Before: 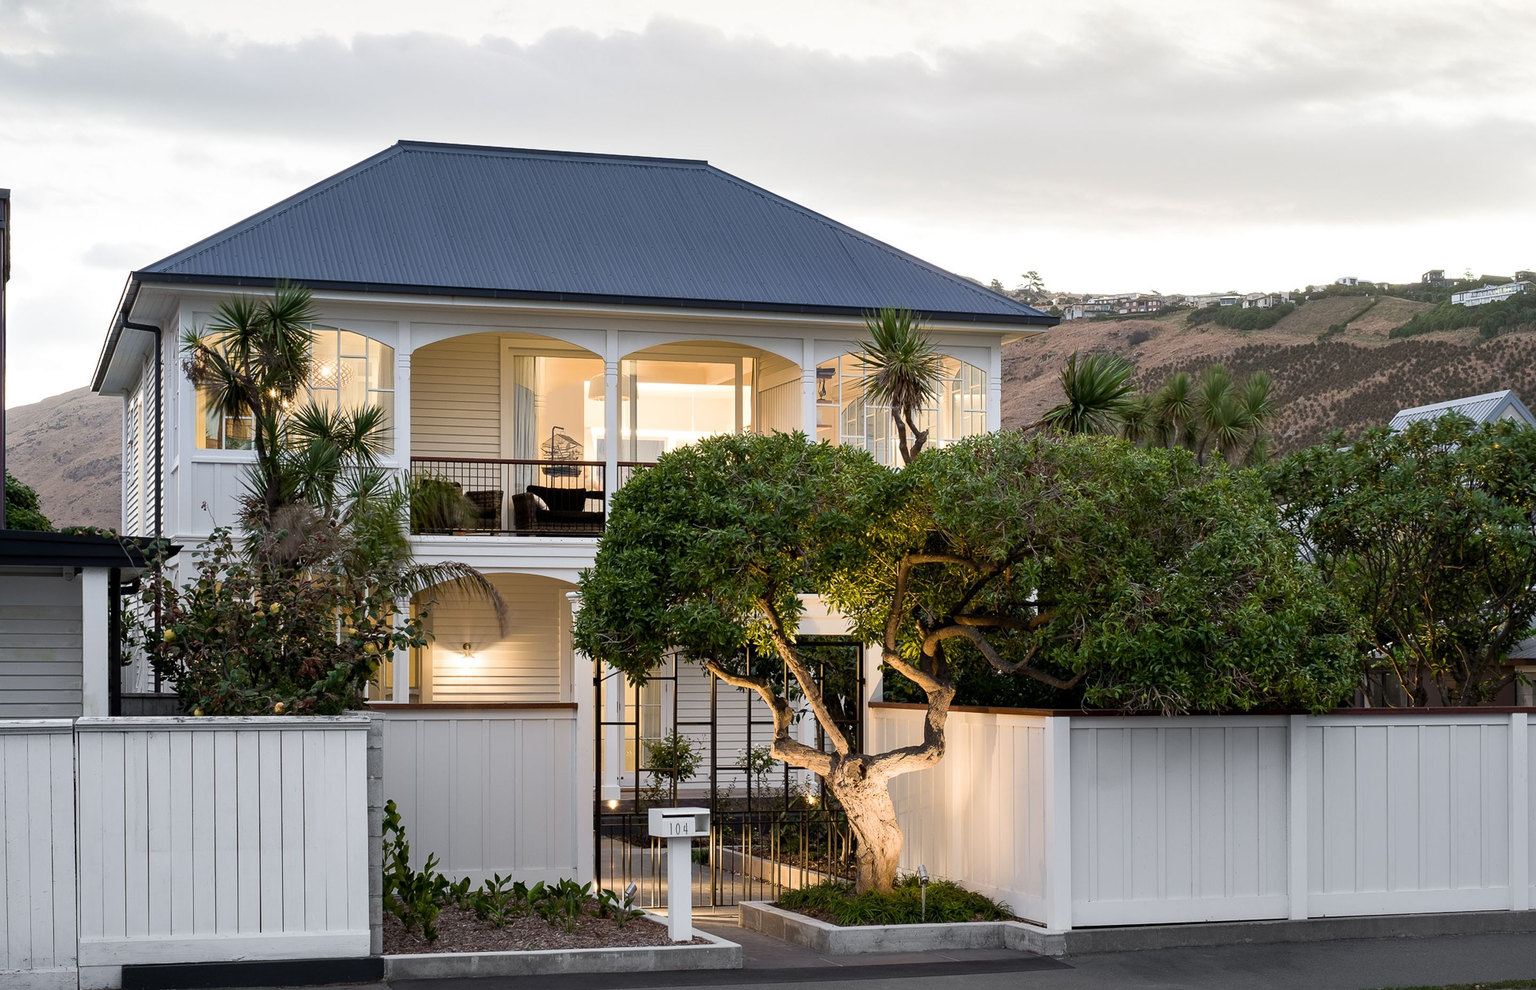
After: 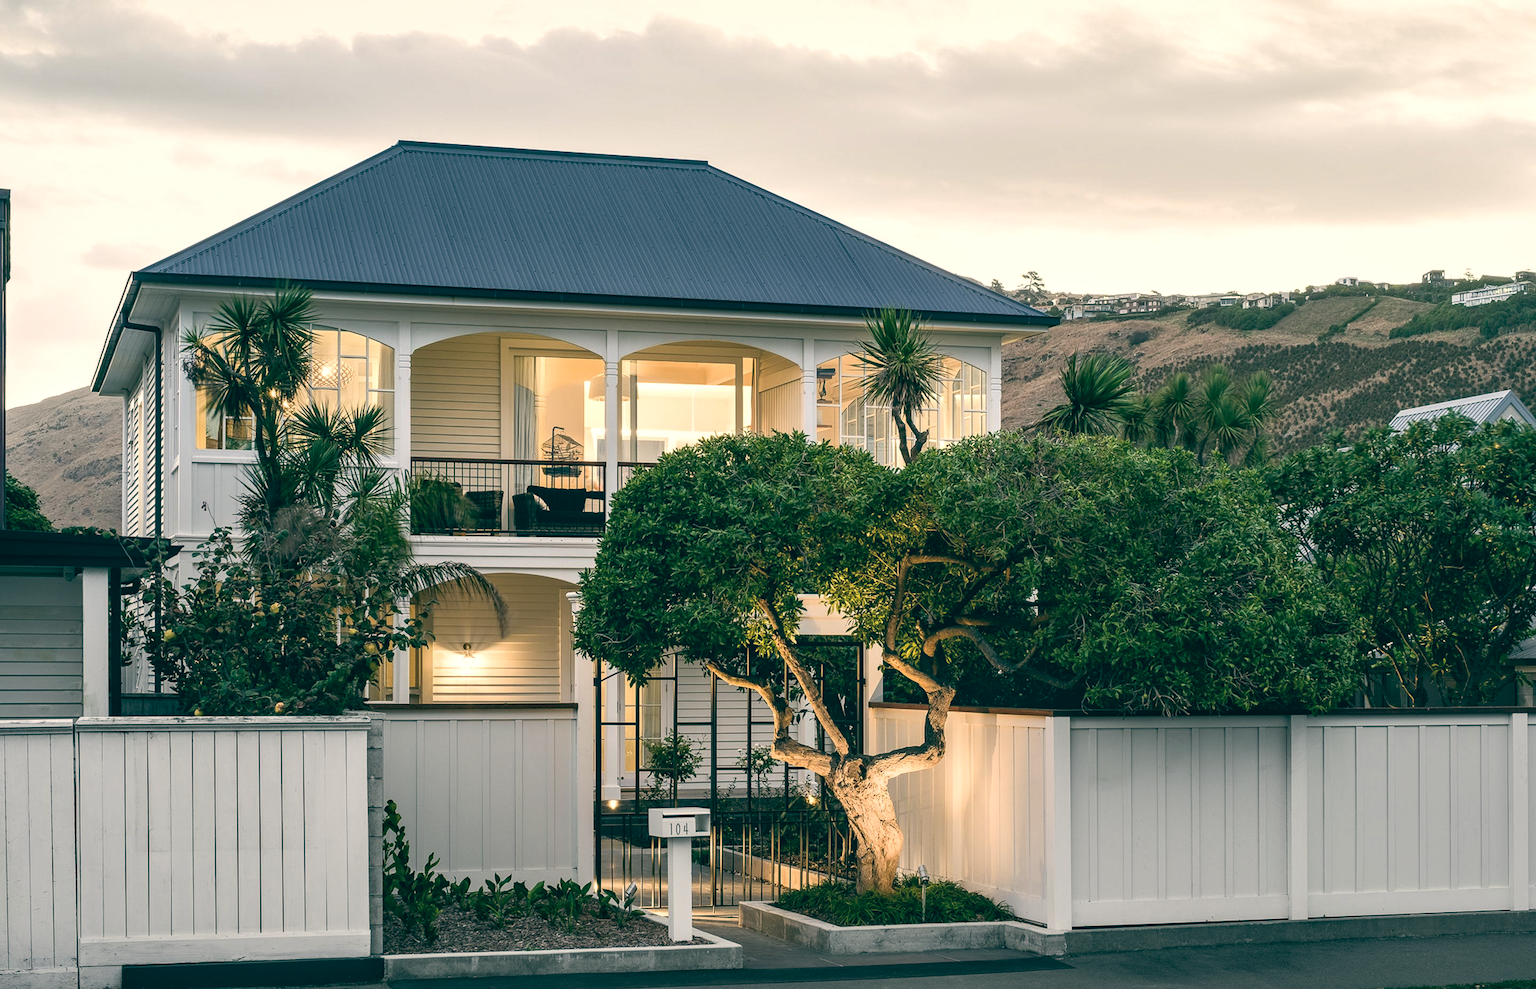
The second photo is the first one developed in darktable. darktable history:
local contrast: on, module defaults
color balance: lift [1.005, 0.99, 1.007, 1.01], gamma [1, 0.979, 1.011, 1.021], gain [0.923, 1.098, 1.025, 0.902], input saturation 90.45%, contrast 7.73%, output saturation 105.91%
